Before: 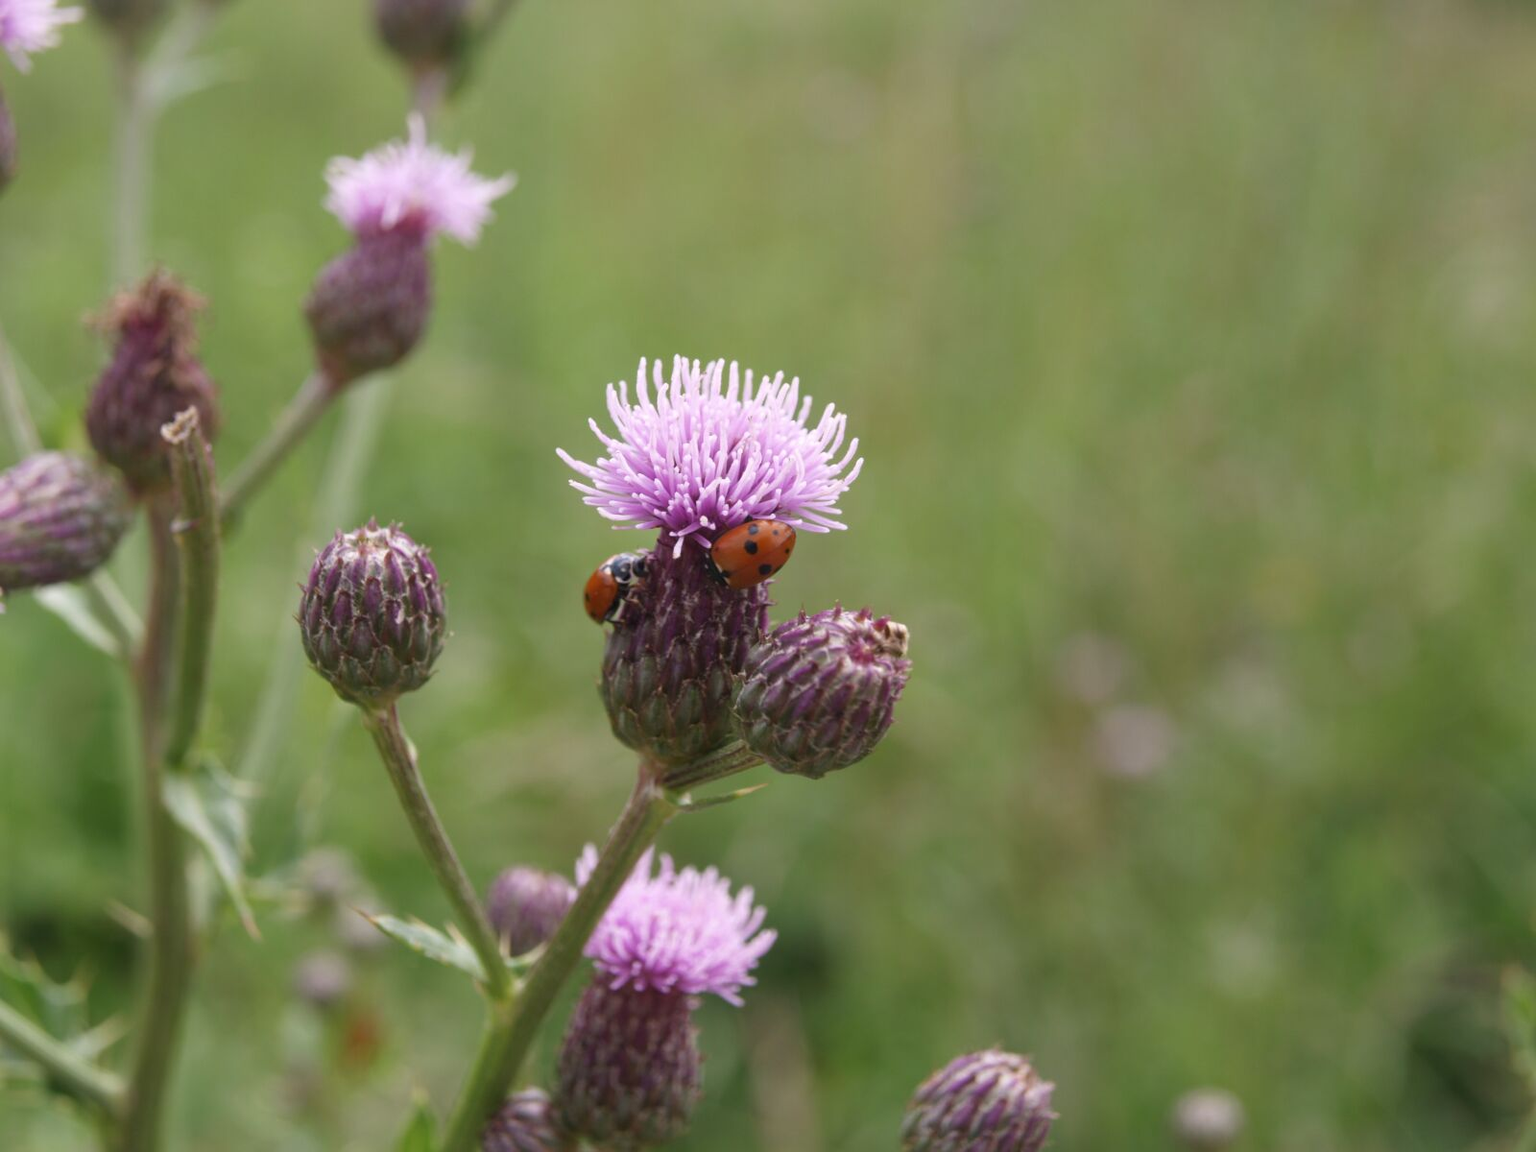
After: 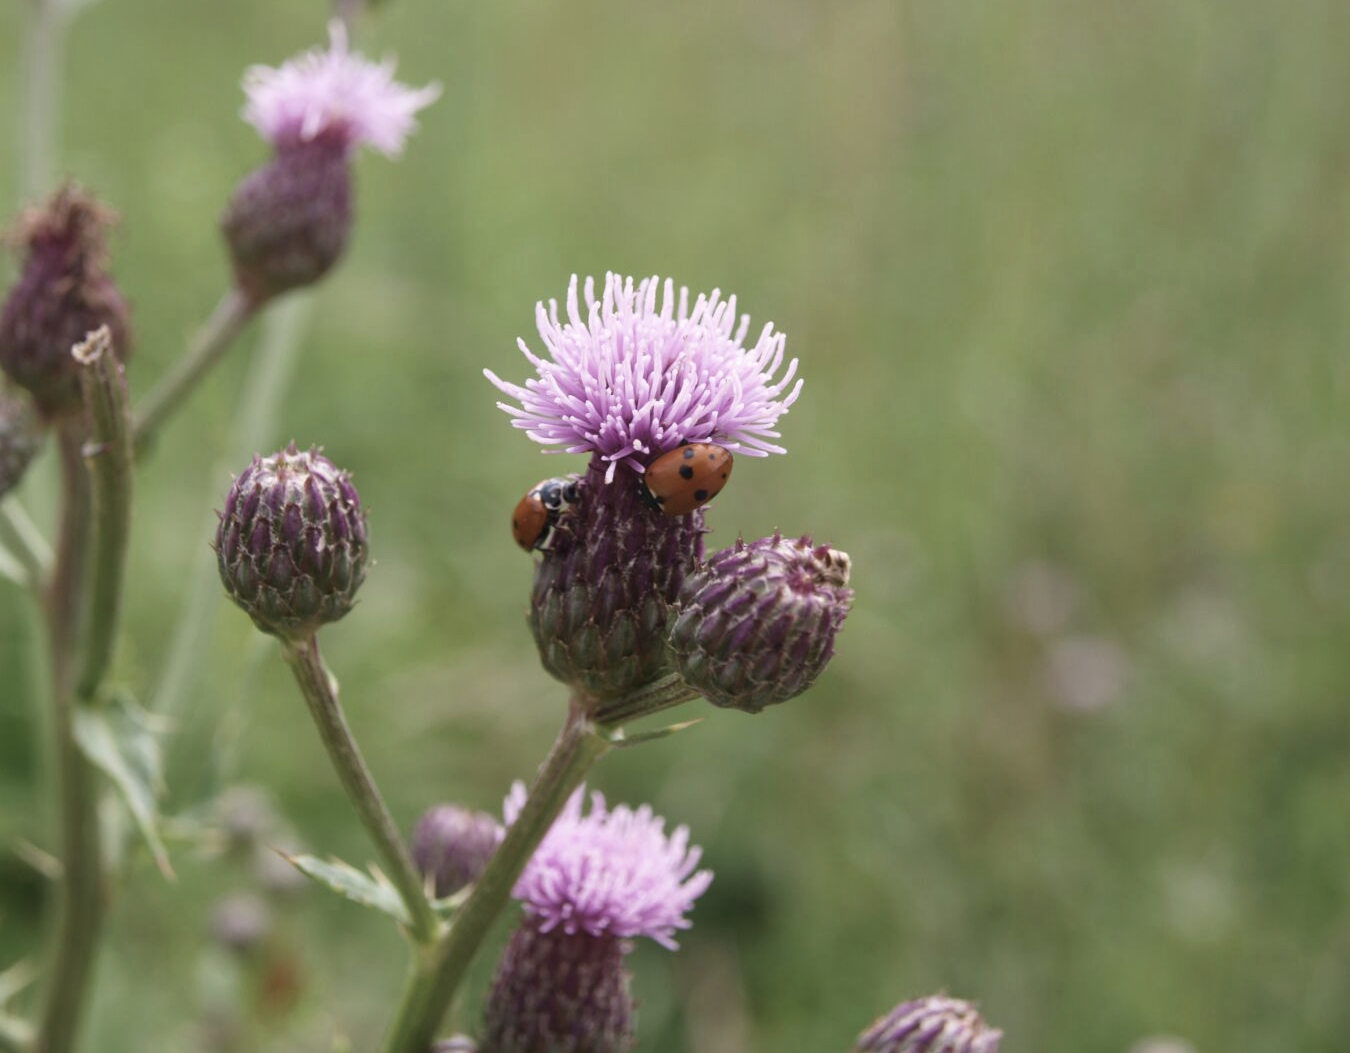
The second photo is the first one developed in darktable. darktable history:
contrast brightness saturation: contrast 0.096, saturation -0.352
velvia: on, module defaults
crop: left 6.031%, top 8.204%, right 9.542%, bottom 4.044%
